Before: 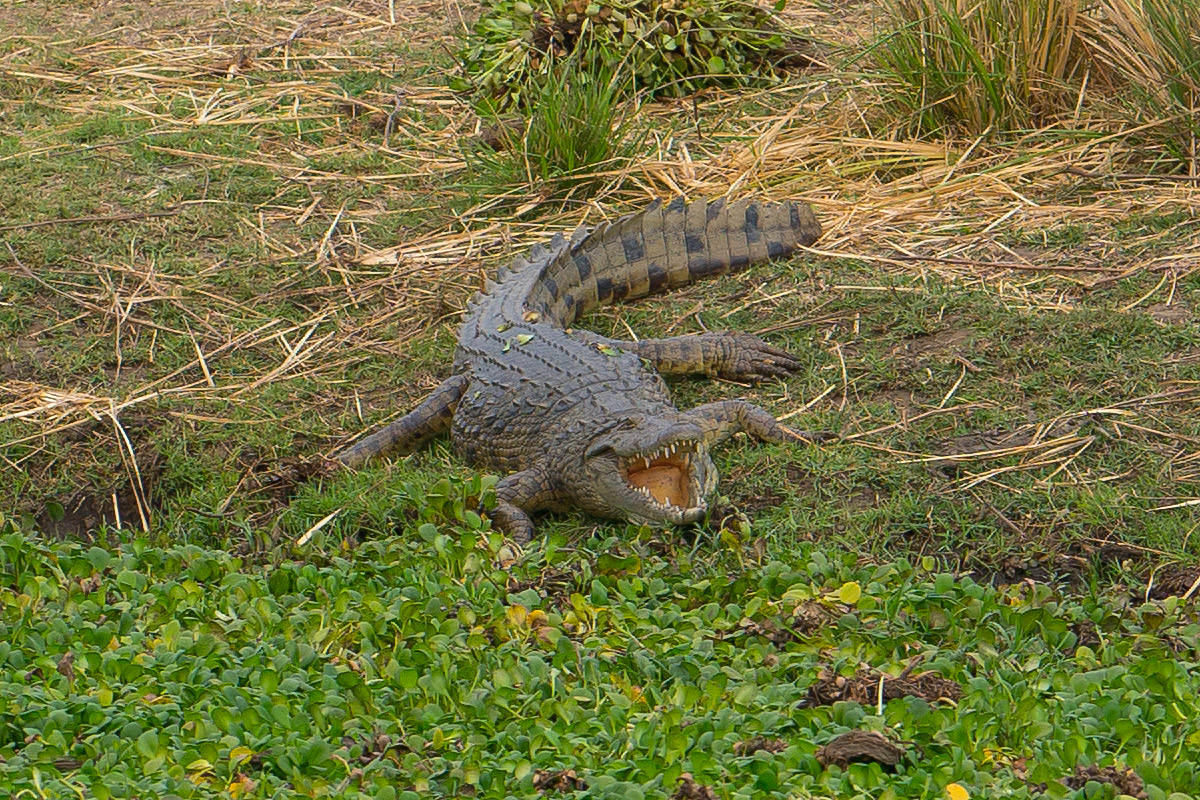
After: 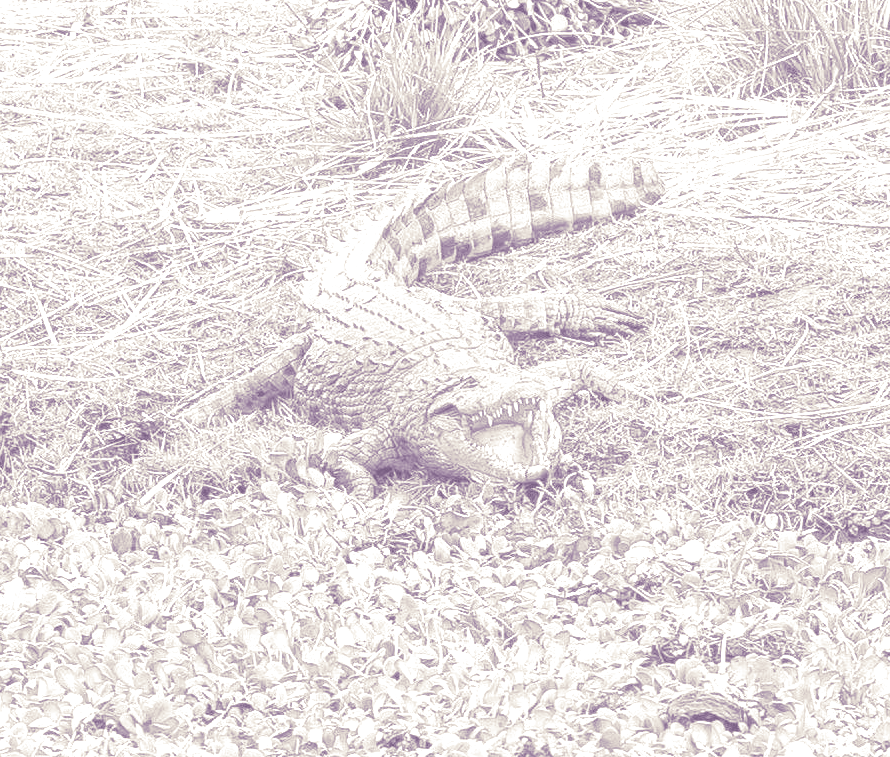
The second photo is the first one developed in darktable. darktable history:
exposure: black level correction 0.001, exposure 0.014 EV, compensate highlight preservation false
colorize: hue 25.2°, saturation 83%, source mix 82%, lightness 79%, version 1
white balance: red 1.004, blue 1.096
color balance rgb: shadows lift › luminance -5%, shadows lift › chroma 1.1%, shadows lift › hue 219°, power › luminance 10%, power › chroma 2.83%, power › hue 60°, highlights gain › chroma 4.52%, highlights gain › hue 33.33°, saturation formula JzAzBz (2021)
local contrast: on, module defaults
crop and rotate: left 13.15%, top 5.251%, right 12.609%
split-toning: shadows › hue 266.4°, shadows › saturation 0.4, highlights › hue 61.2°, highlights › saturation 0.3, compress 0%
